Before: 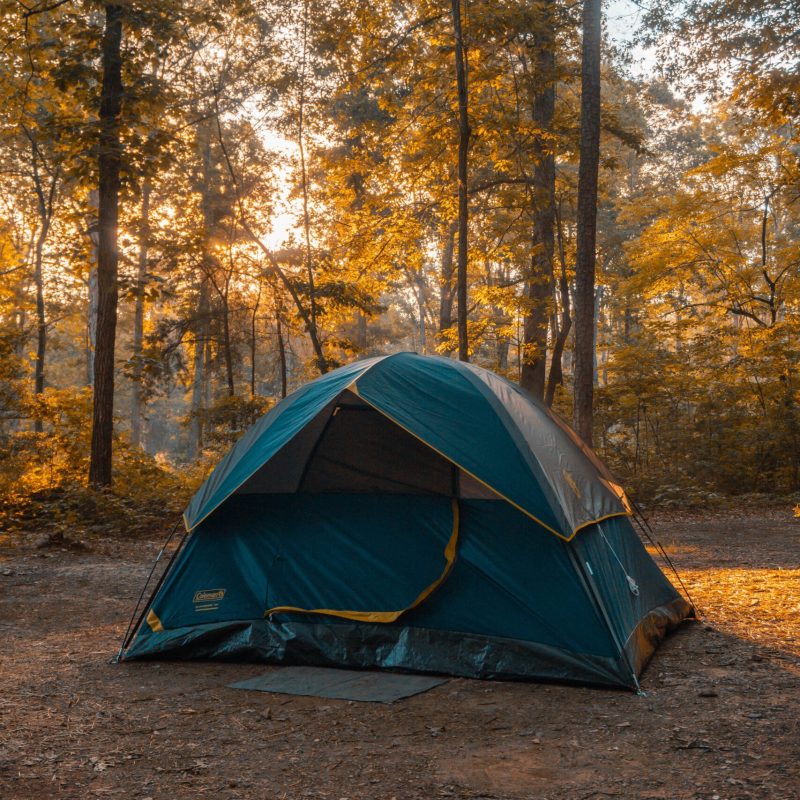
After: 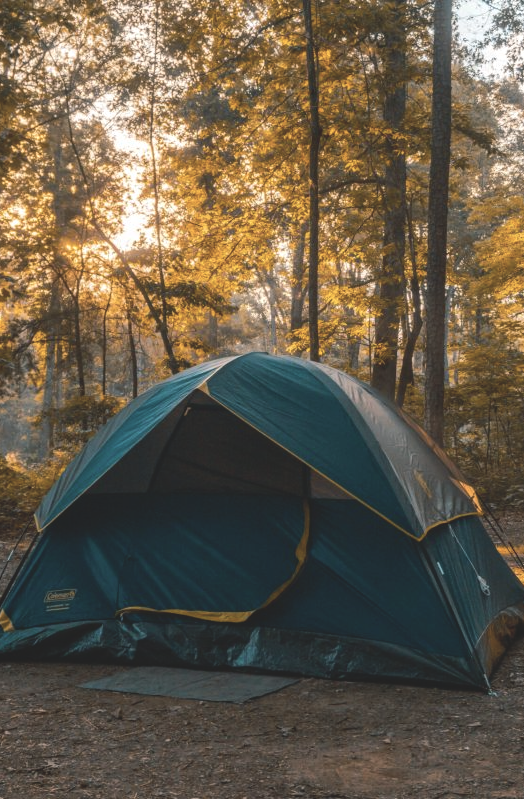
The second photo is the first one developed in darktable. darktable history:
contrast brightness saturation: contrast -0.251, saturation -0.44
color balance rgb: shadows lift › chroma 2.027%, shadows lift › hue 183.56°, linear chroma grading › global chroma 14.959%, perceptual saturation grading › global saturation 15.141%
crop and rotate: left 18.641%, right 15.736%
tone equalizer: -8 EV -0.786 EV, -7 EV -0.709 EV, -6 EV -0.601 EV, -5 EV -0.374 EV, -3 EV 0.394 EV, -2 EV 0.6 EV, -1 EV 0.675 EV, +0 EV 0.755 EV, edges refinement/feathering 500, mask exposure compensation -1.57 EV, preserve details no
